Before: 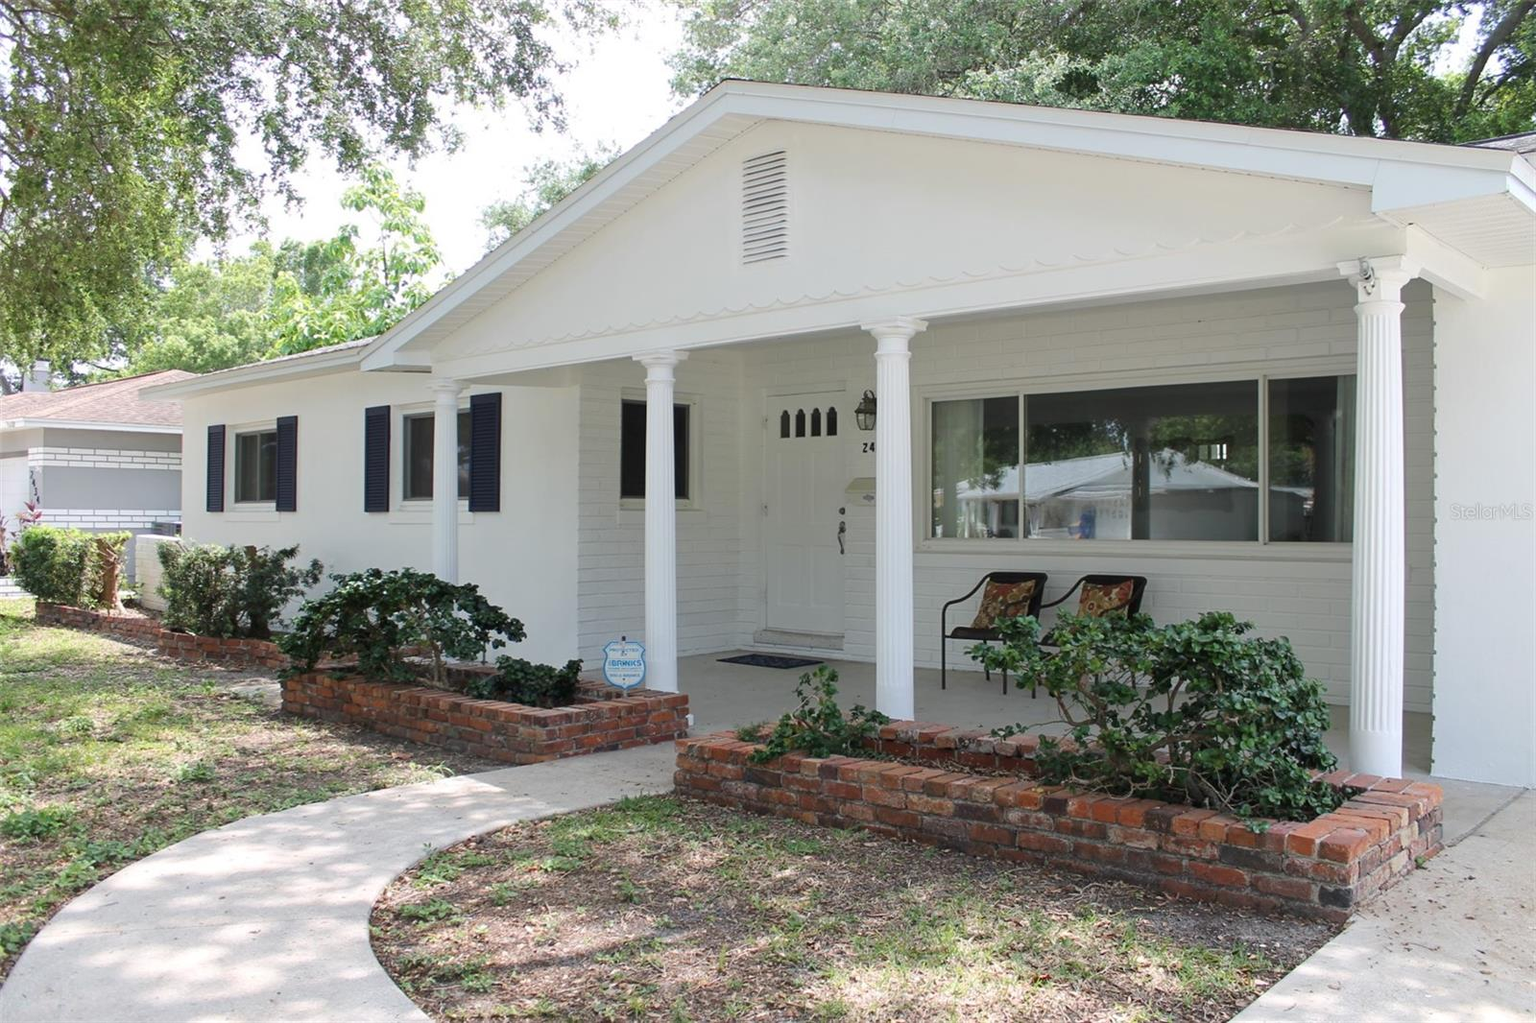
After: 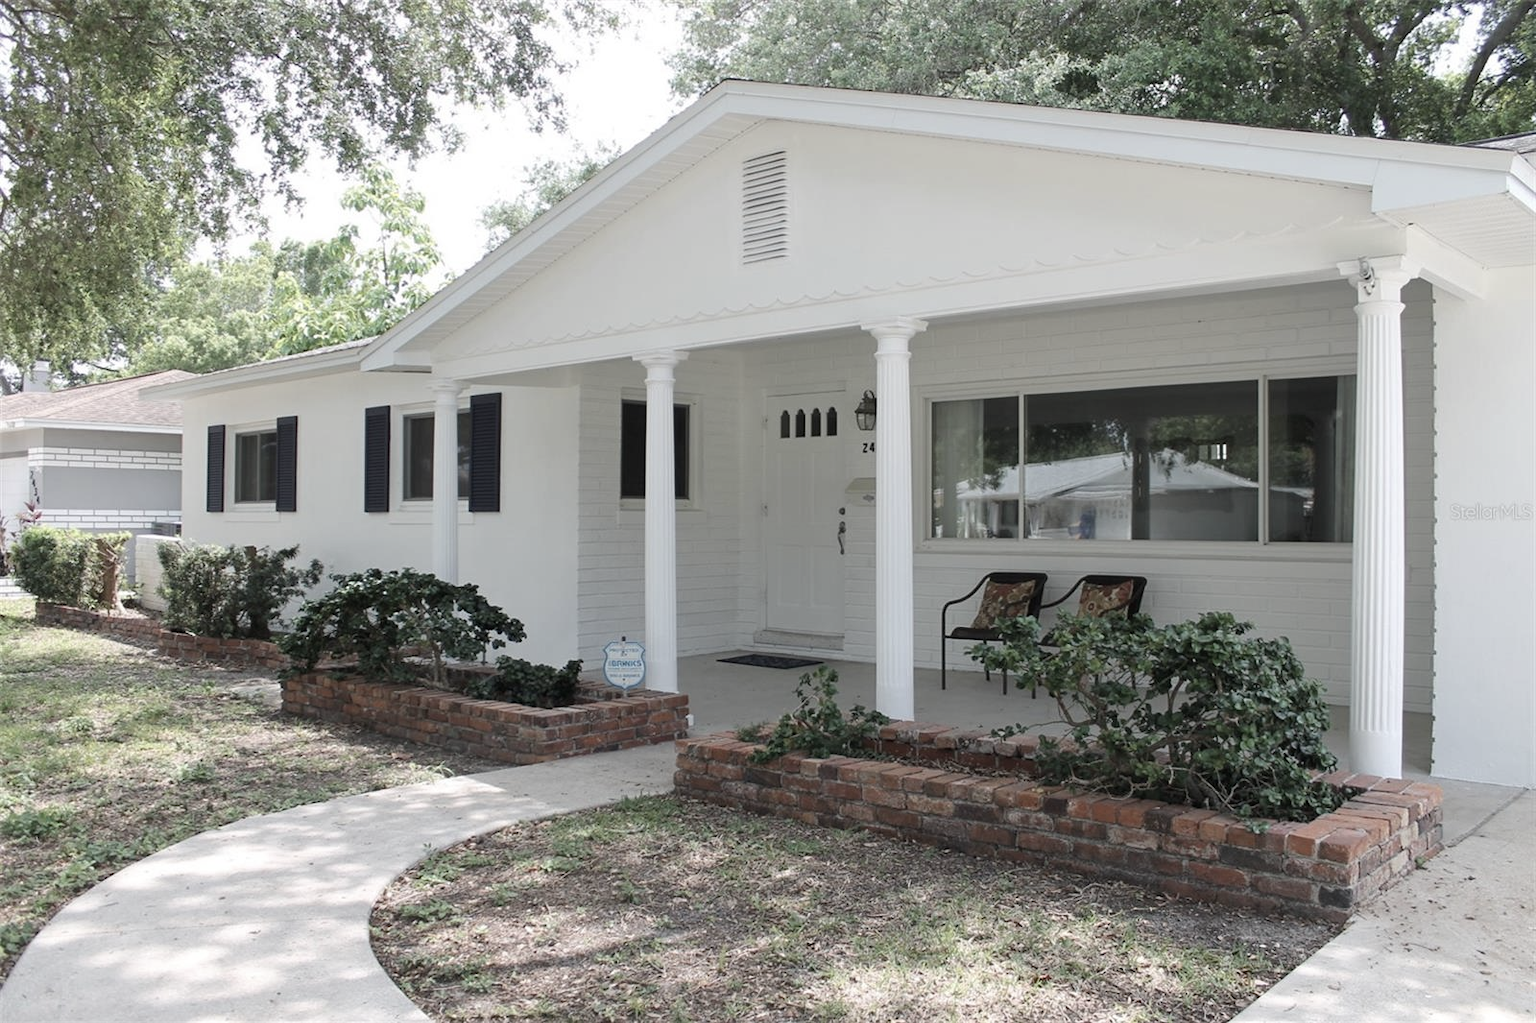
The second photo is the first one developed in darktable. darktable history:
color correction: highlights b* -0.046, saturation 0.551
